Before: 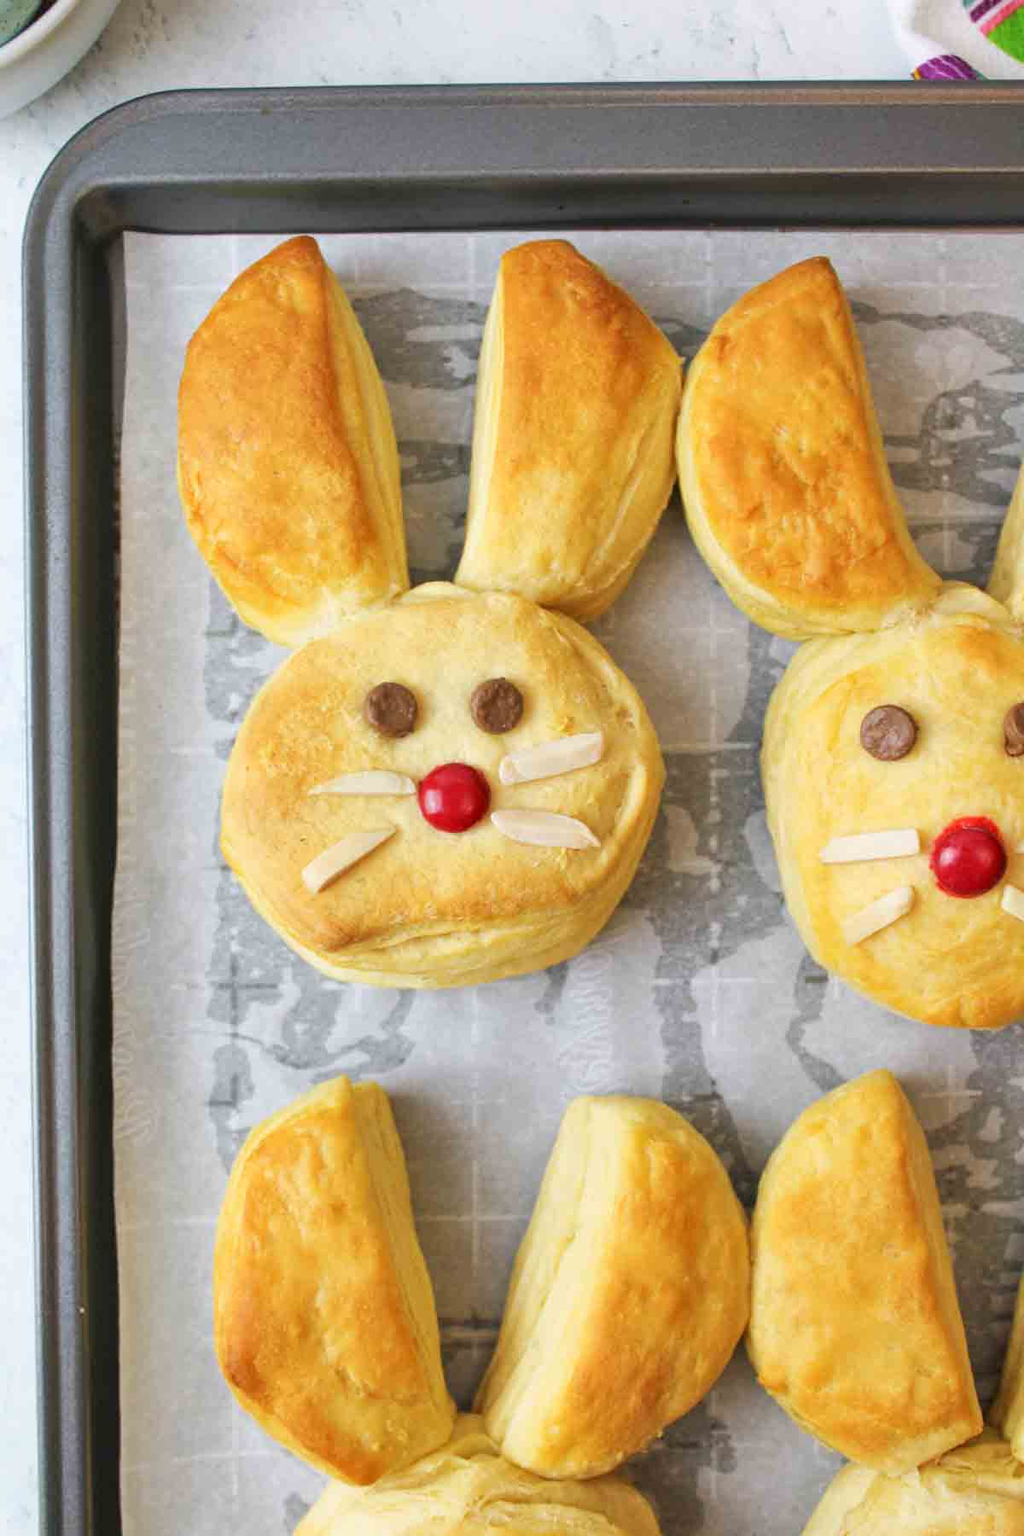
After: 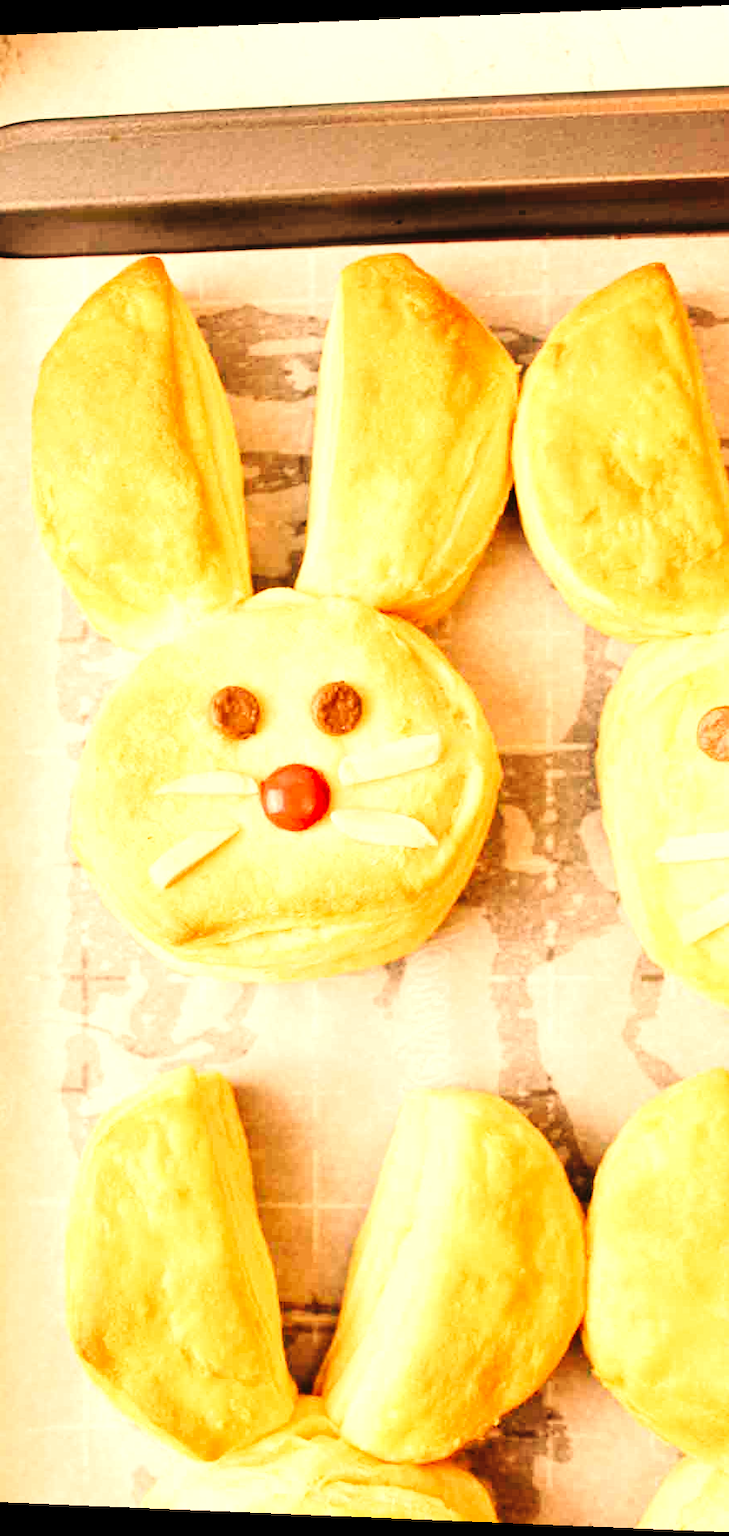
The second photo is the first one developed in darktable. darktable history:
local contrast: mode bilateral grid, contrast 15, coarseness 36, detail 105%, midtone range 0.2
rotate and perspective: lens shift (horizontal) -0.055, automatic cropping off
base curve: curves: ch0 [(0, 0) (0.036, 0.025) (0.121, 0.166) (0.206, 0.329) (0.605, 0.79) (1, 1)], preserve colors none
crop: left 13.443%, right 13.31%
white balance: red 1.467, blue 0.684
tone equalizer: -8 EV -0.75 EV, -7 EV -0.7 EV, -6 EV -0.6 EV, -5 EV -0.4 EV, -3 EV 0.4 EV, -2 EV 0.6 EV, -1 EV 0.7 EV, +0 EV 0.75 EV, edges refinement/feathering 500, mask exposure compensation -1.57 EV, preserve details no
